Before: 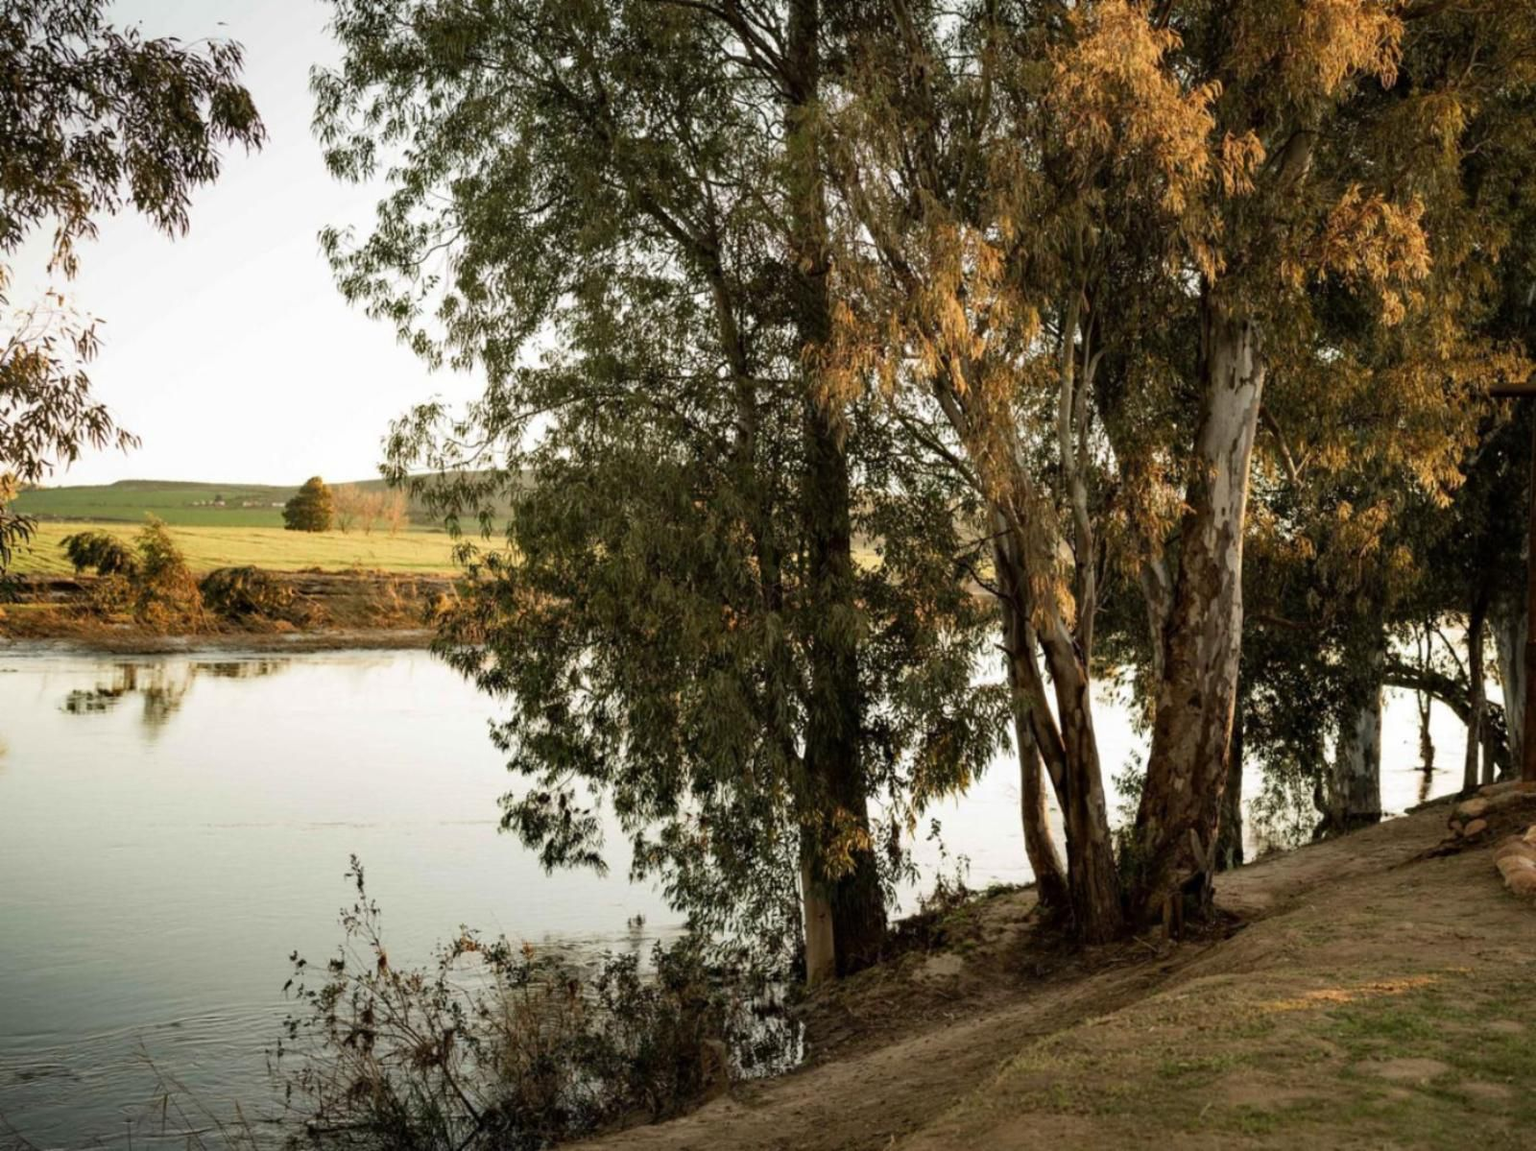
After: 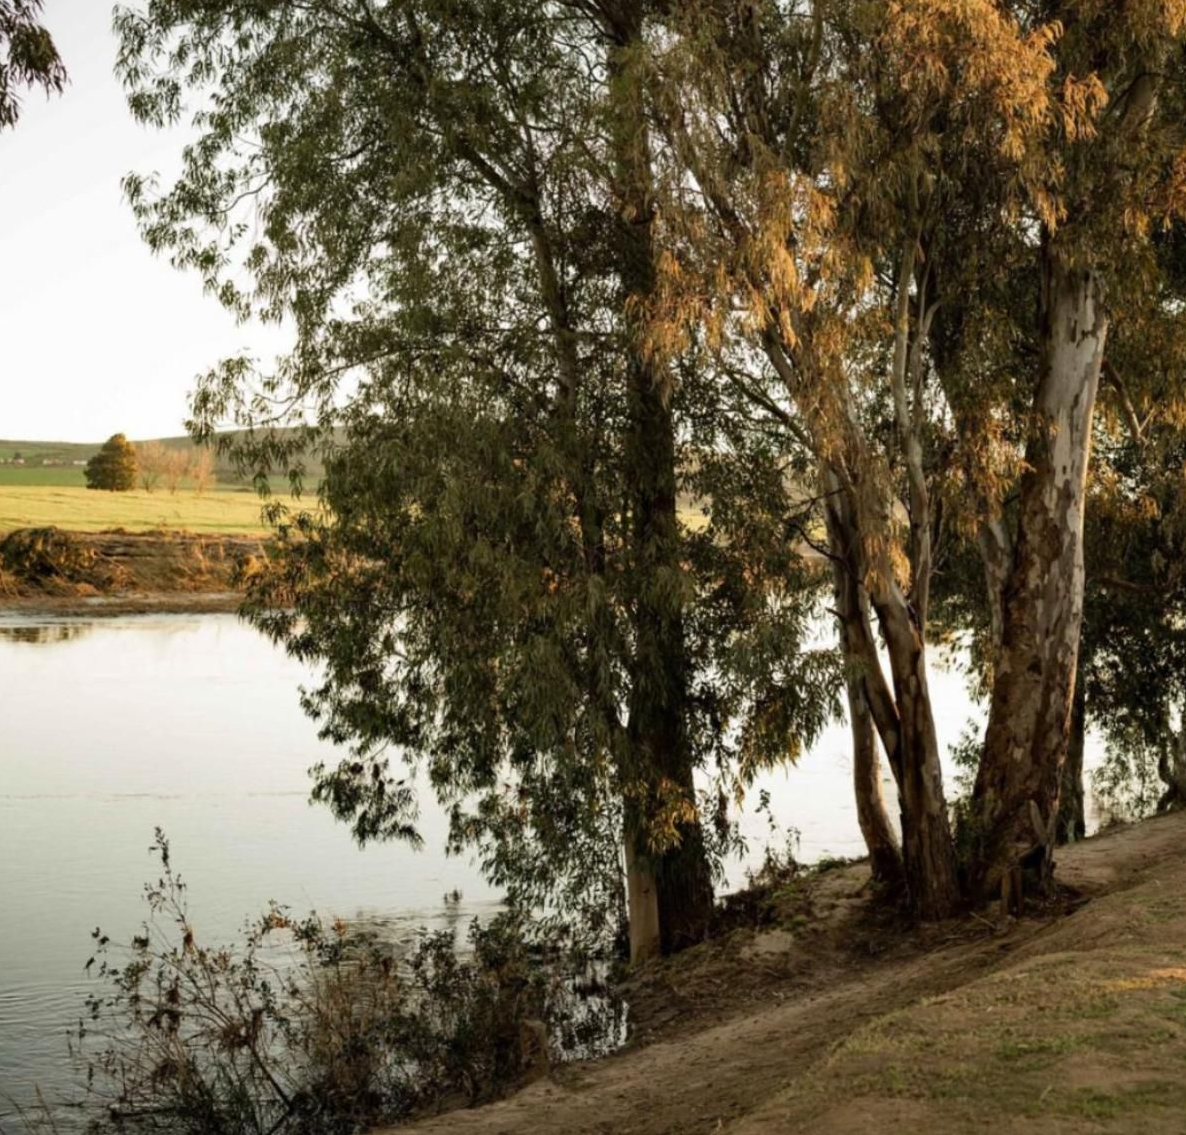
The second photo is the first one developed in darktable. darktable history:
crop and rotate: left 13.22%, top 5.258%, right 12.602%
